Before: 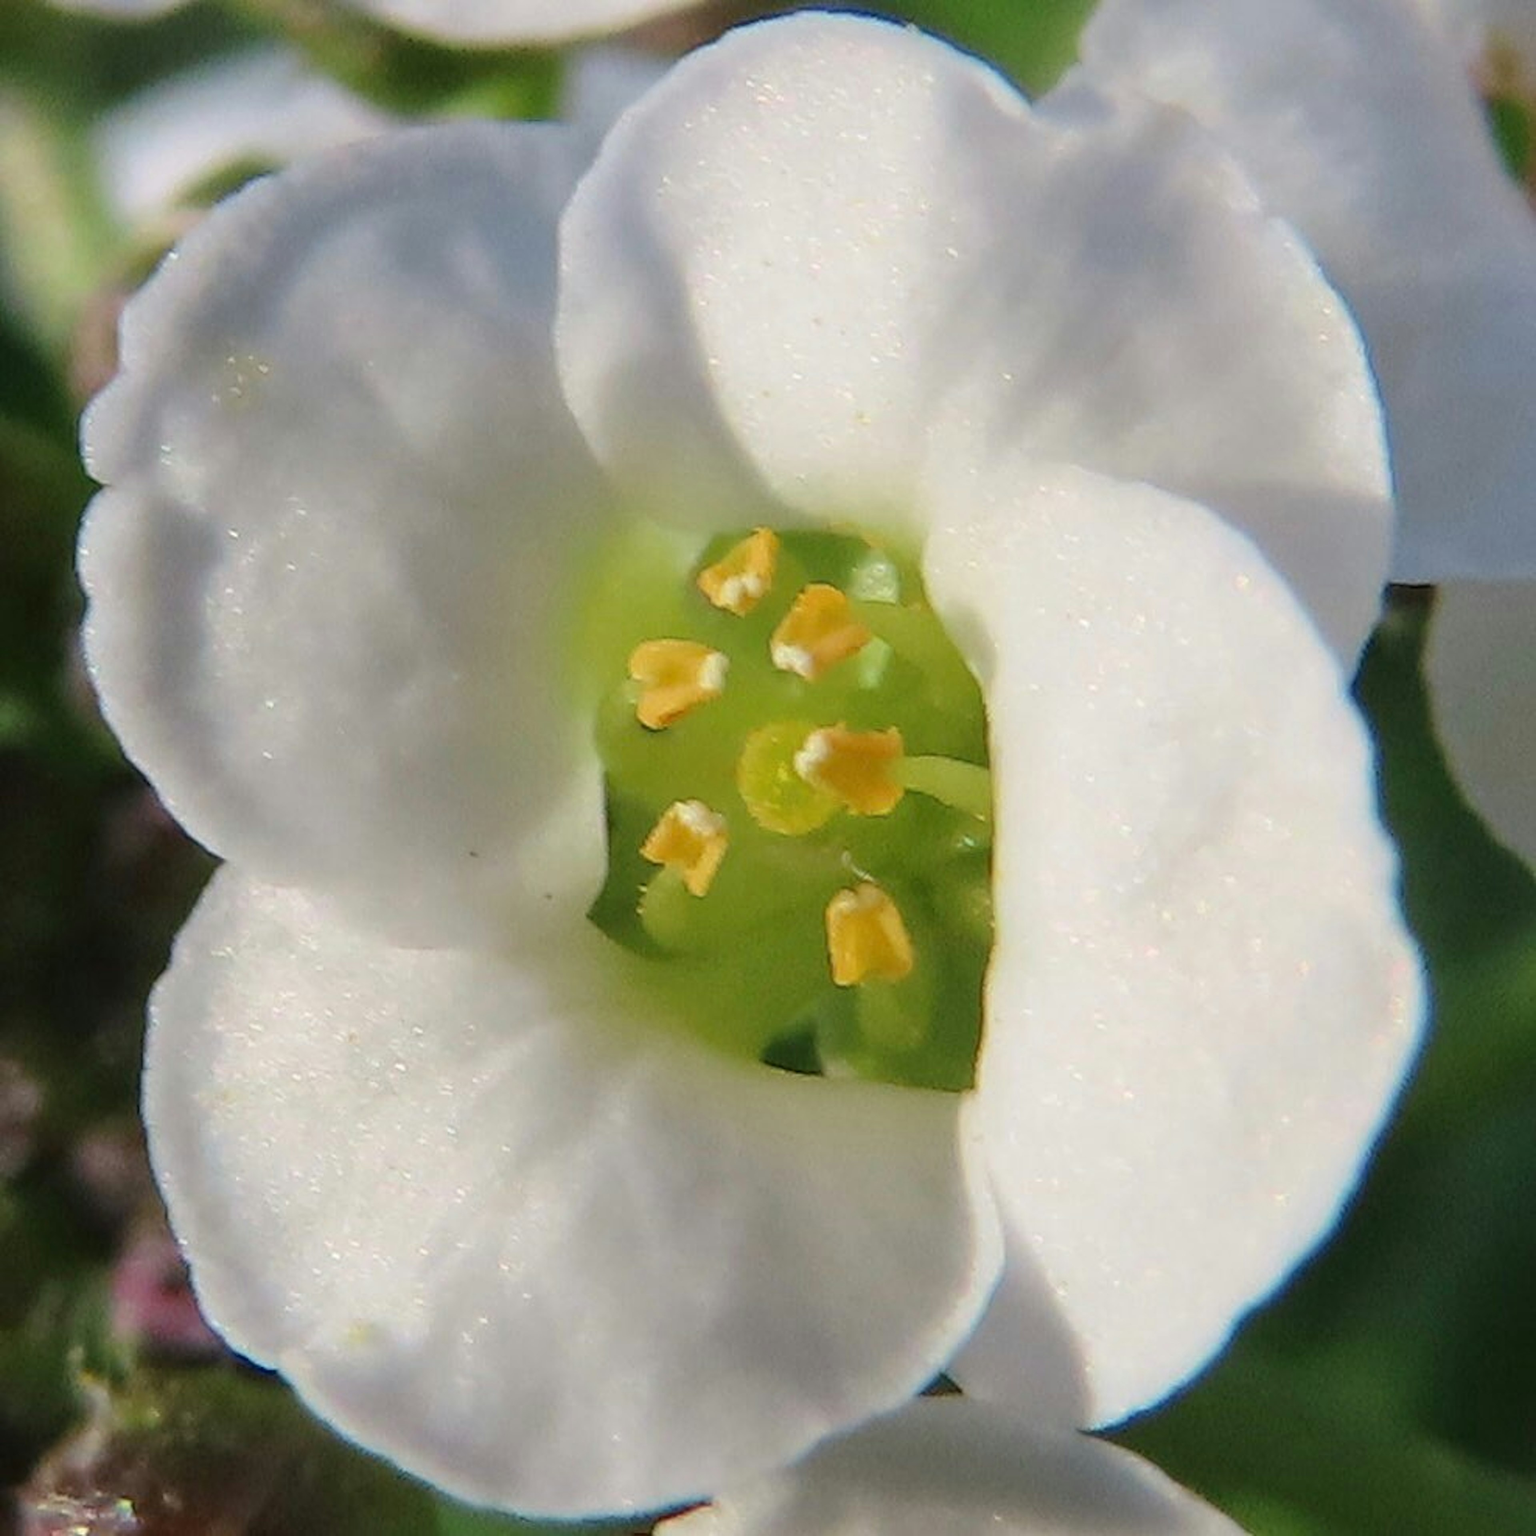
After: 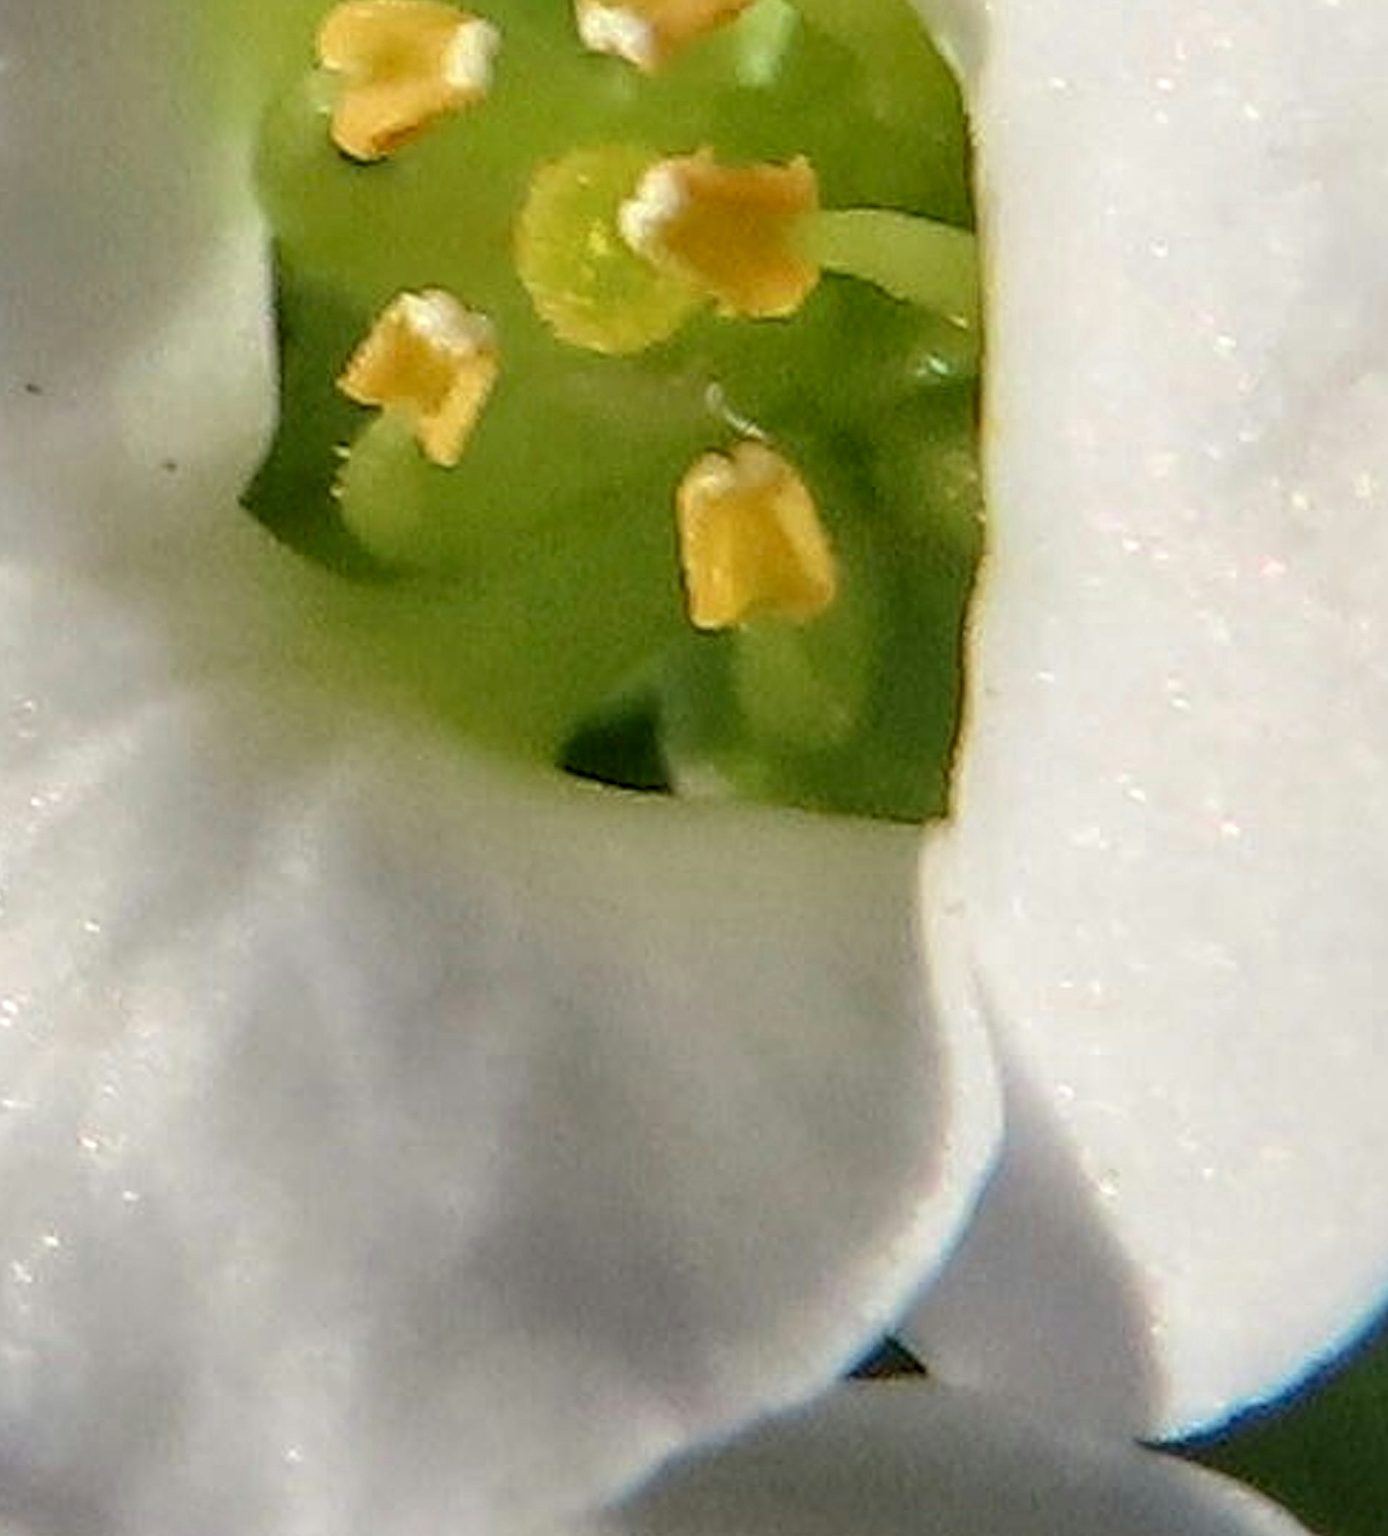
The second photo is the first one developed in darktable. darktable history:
crop: left 29.672%, top 41.786%, right 20.851%, bottom 3.487%
local contrast: highlights 20%, detail 150%
